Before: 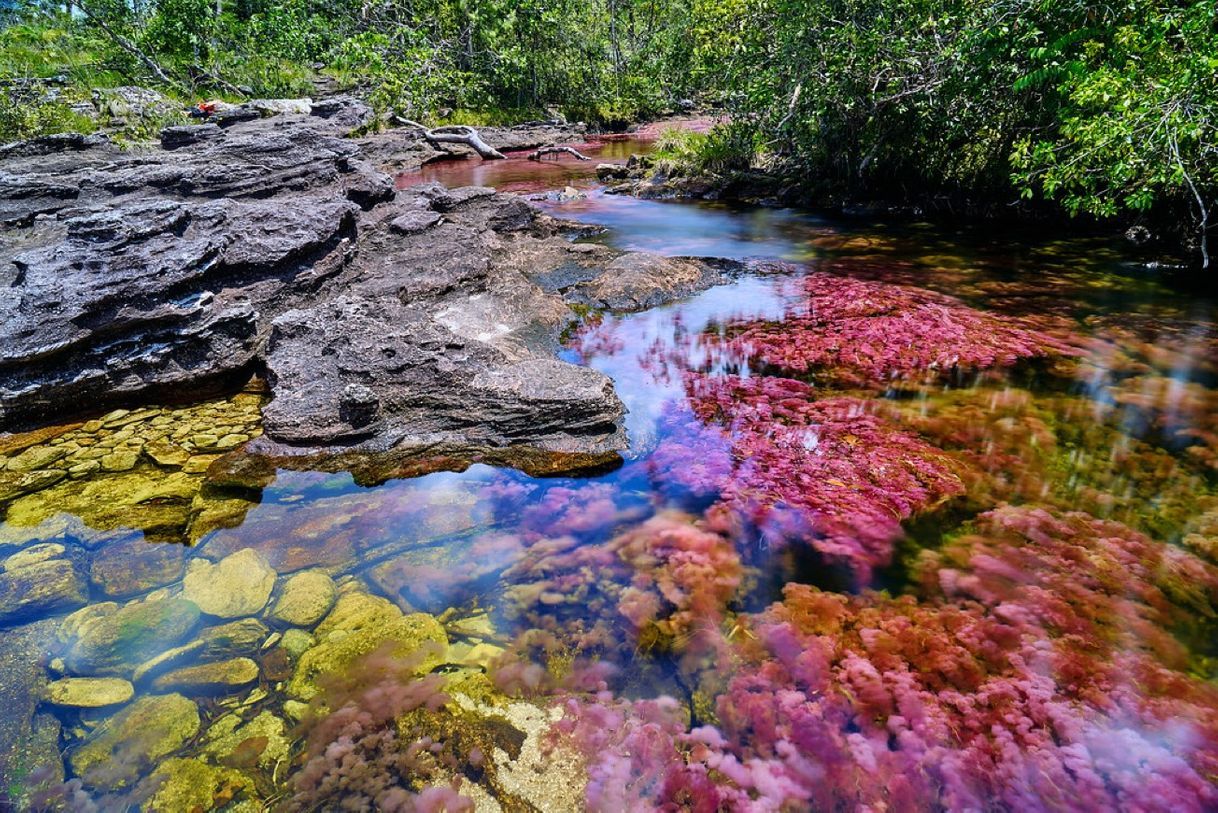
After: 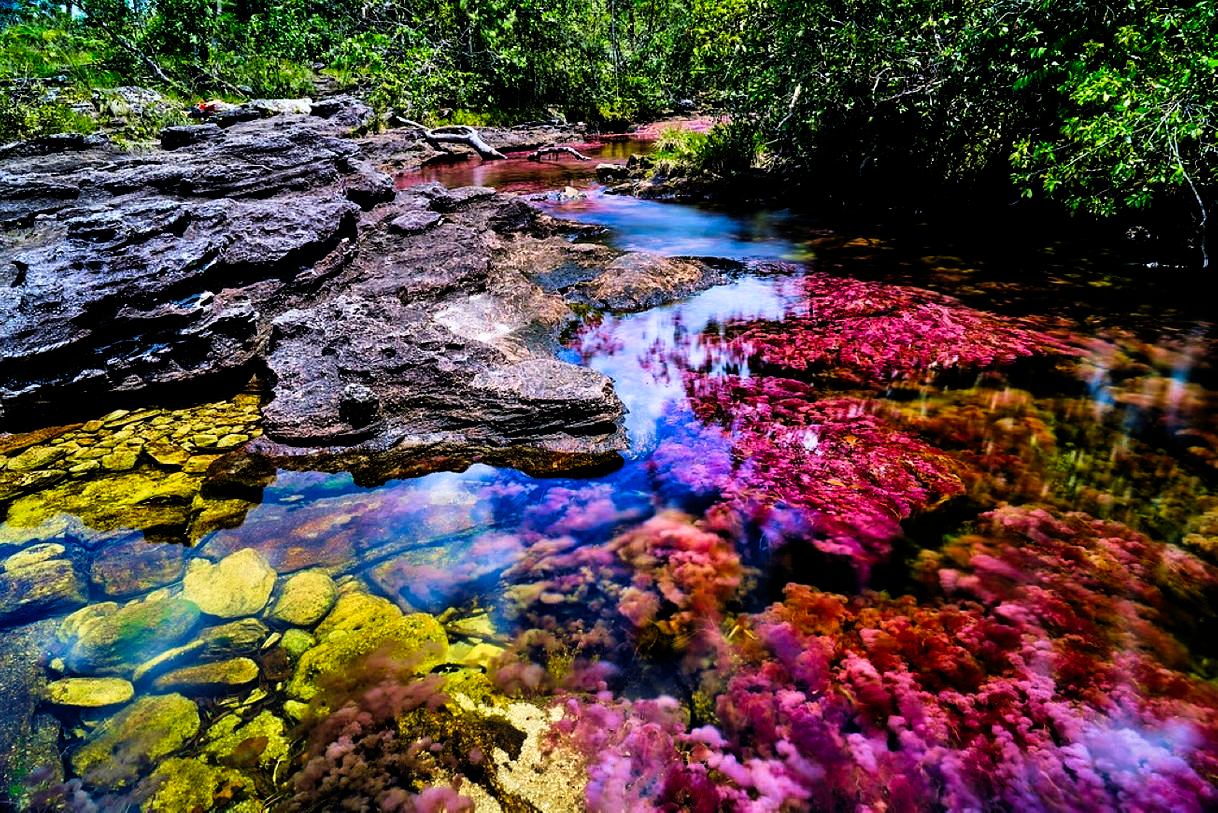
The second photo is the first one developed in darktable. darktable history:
tone curve: curves: ch0 [(0, 0) (0.003, 0.001) (0.011, 0.002) (0.025, 0.002) (0.044, 0.006) (0.069, 0.01) (0.1, 0.017) (0.136, 0.023) (0.177, 0.038) (0.224, 0.066) (0.277, 0.118) (0.335, 0.185) (0.399, 0.264) (0.468, 0.365) (0.543, 0.475) (0.623, 0.606) (0.709, 0.759) (0.801, 0.923) (0.898, 0.999) (1, 1)], preserve colors none
velvia: on, module defaults
filmic rgb: black relative exposure -5.04 EV, white relative exposure 3.95 EV, threshold 5.96 EV, hardness 2.88, contrast 1.183, highlights saturation mix -28.96%, enable highlight reconstruction true
